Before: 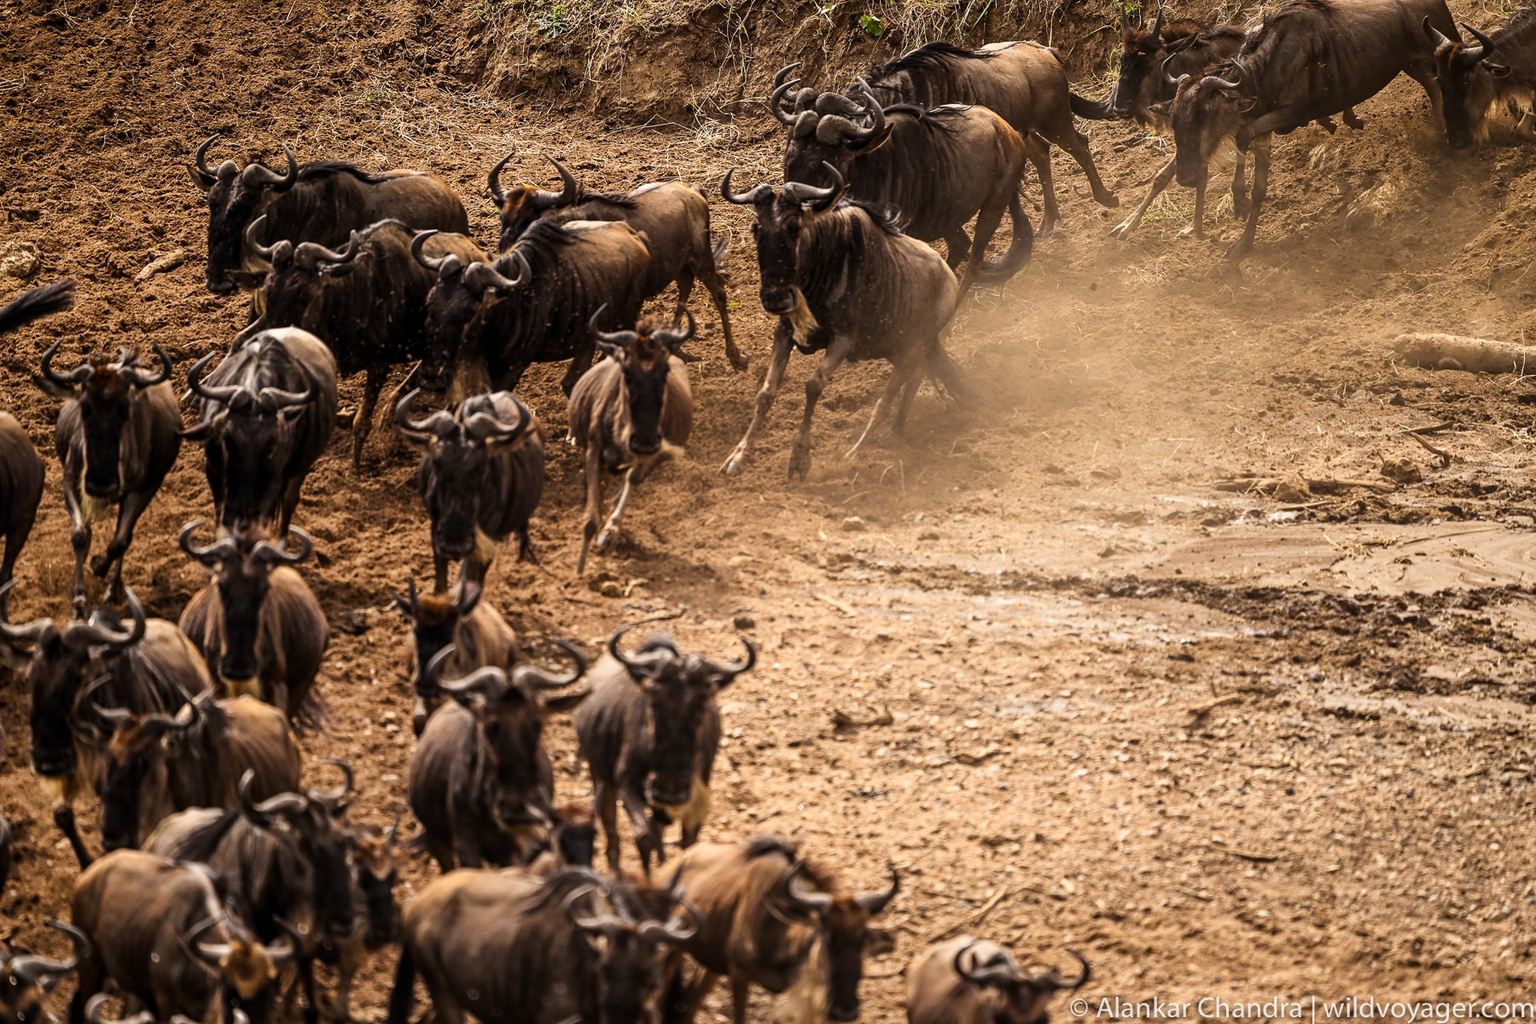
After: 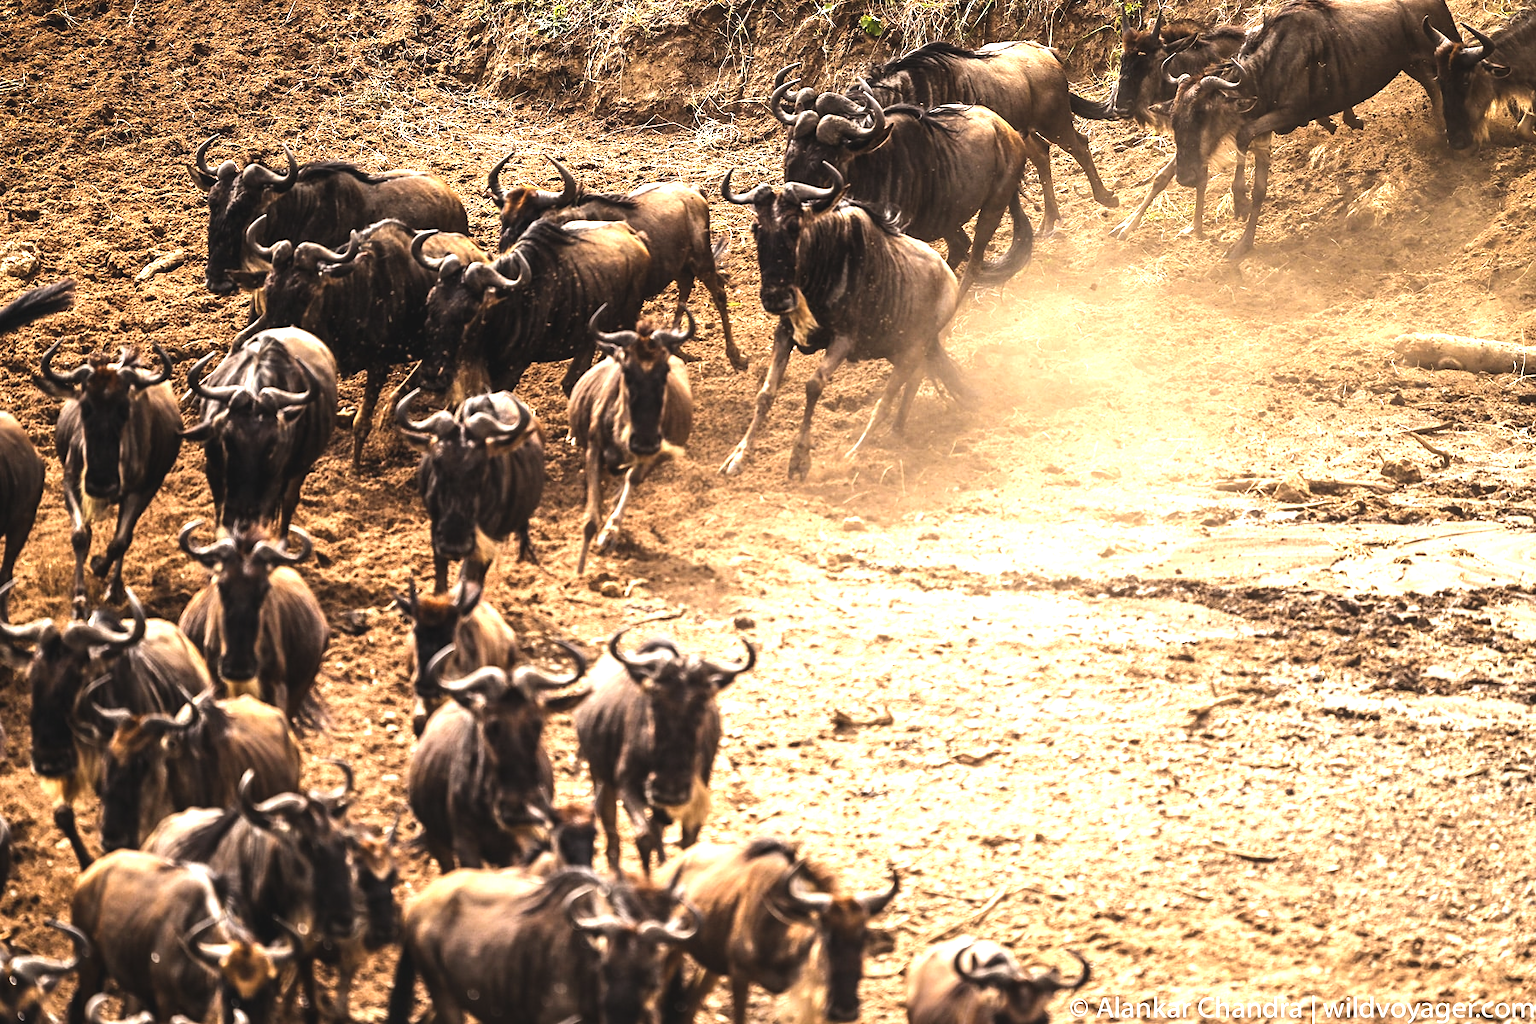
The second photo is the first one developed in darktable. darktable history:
exposure: black level correction -0.005, exposure 1 EV, compensate highlight preservation false
tone equalizer: -8 EV -0.417 EV, -7 EV -0.389 EV, -6 EV -0.333 EV, -5 EV -0.222 EV, -3 EV 0.222 EV, -2 EV 0.333 EV, -1 EV 0.389 EV, +0 EV 0.417 EV, edges refinement/feathering 500, mask exposure compensation -1.57 EV, preserve details no
